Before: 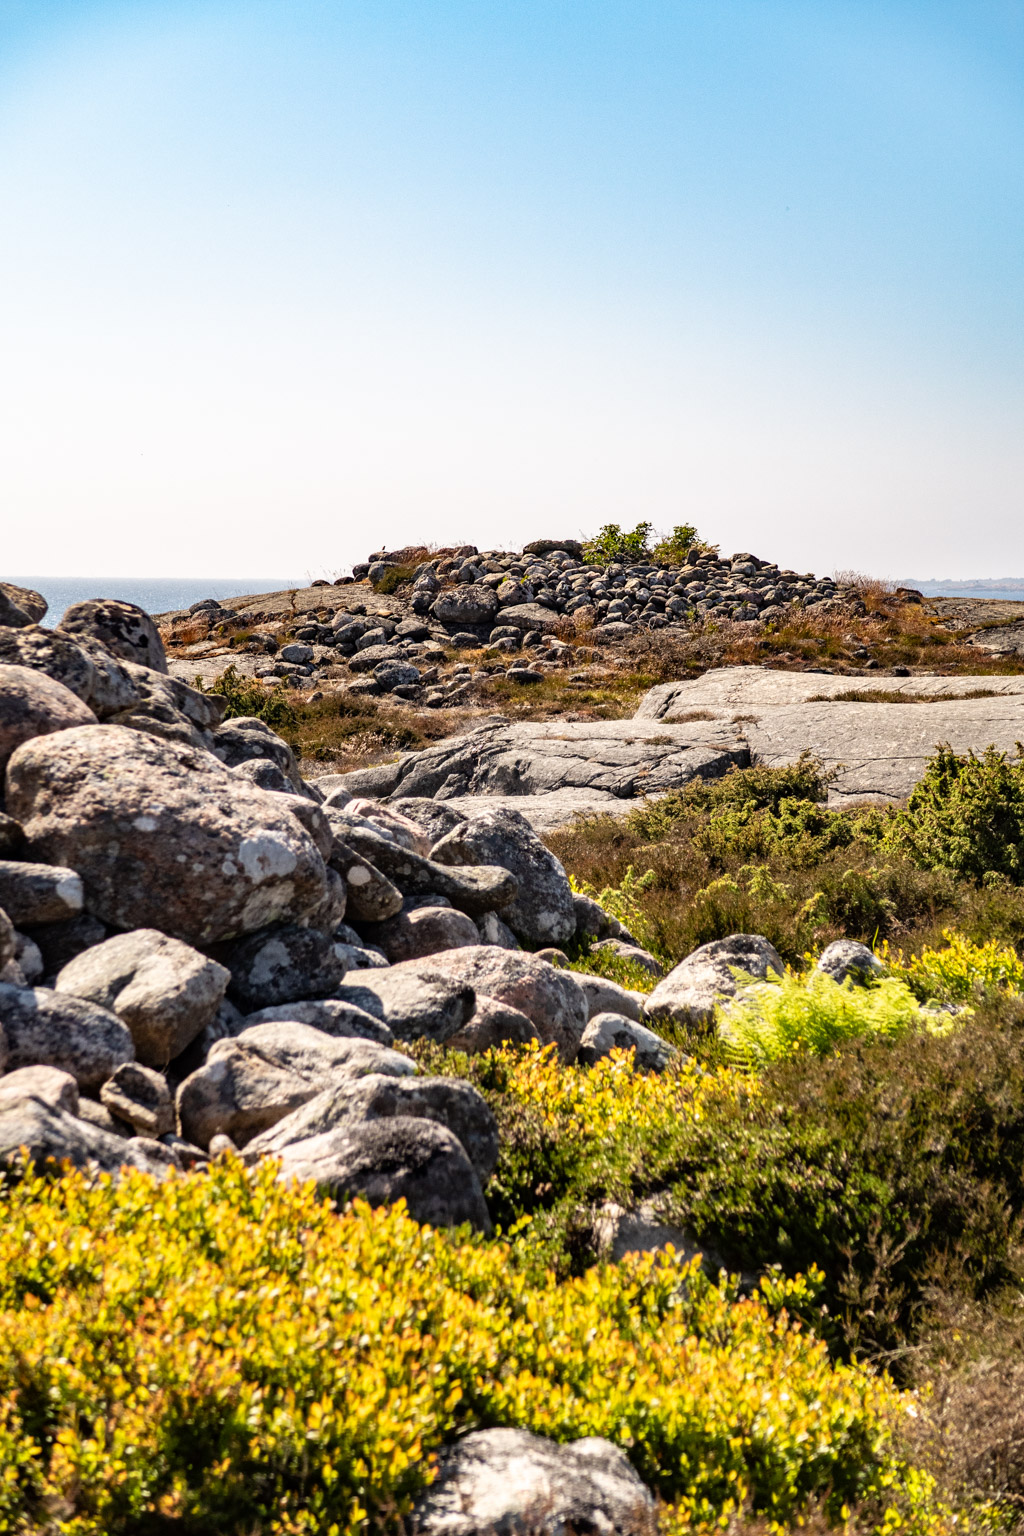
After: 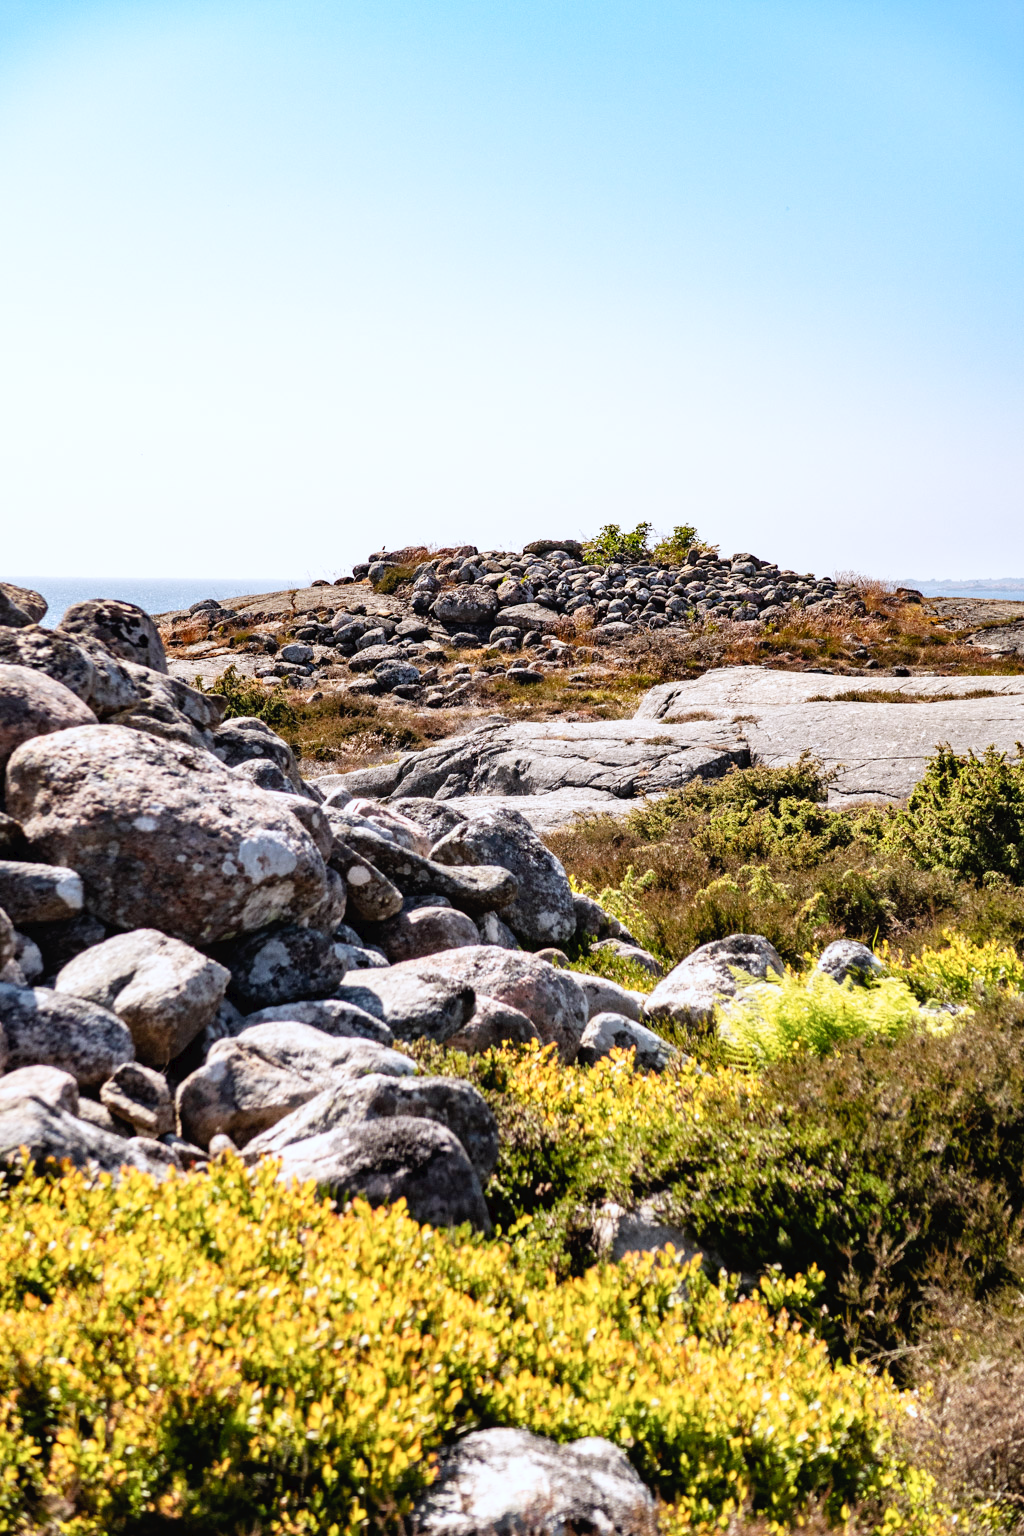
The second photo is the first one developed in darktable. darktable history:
tone curve: curves: ch0 [(0, 0) (0.003, 0.019) (0.011, 0.022) (0.025, 0.025) (0.044, 0.04) (0.069, 0.069) (0.1, 0.108) (0.136, 0.152) (0.177, 0.199) (0.224, 0.26) (0.277, 0.321) (0.335, 0.392) (0.399, 0.472) (0.468, 0.547) (0.543, 0.624) (0.623, 0.713) (0.709, 0.786) (0.801, 0.865) (0.898, 0.939) (1, 1)], preserve colors none
color correction: highlights a* -0.772, highlights b* -8.92
